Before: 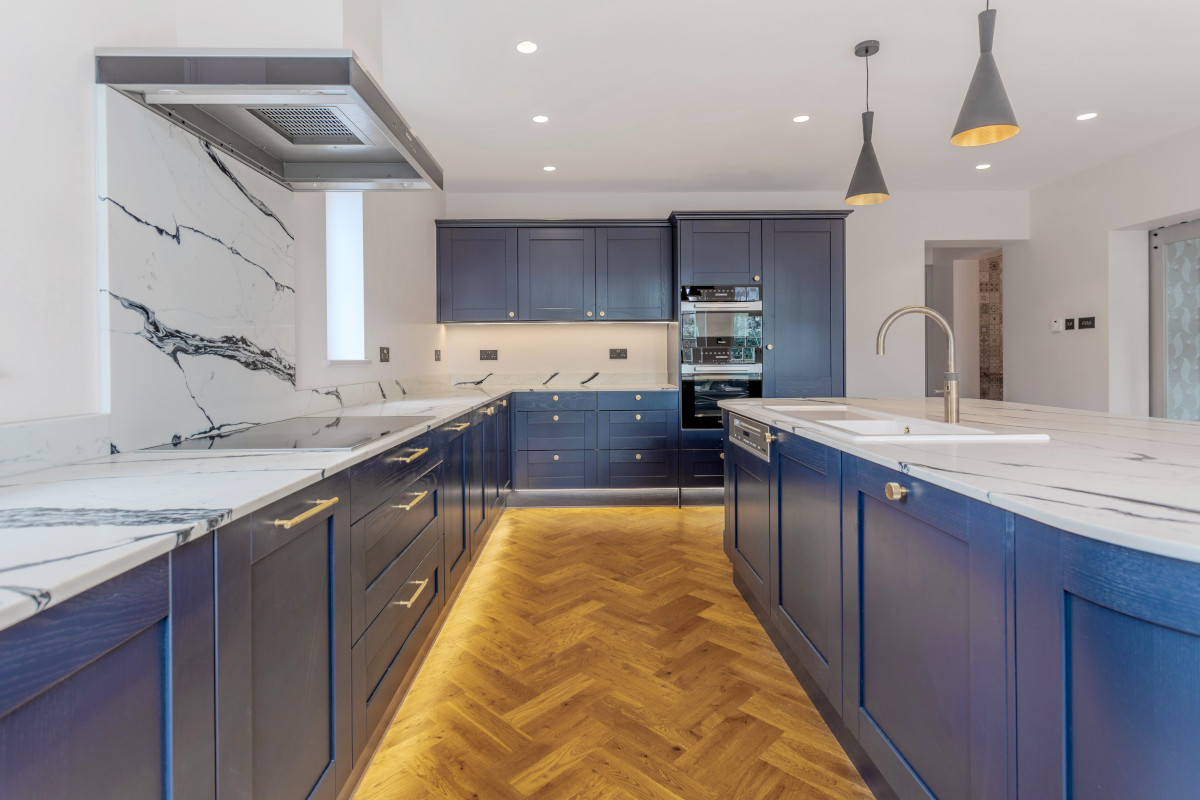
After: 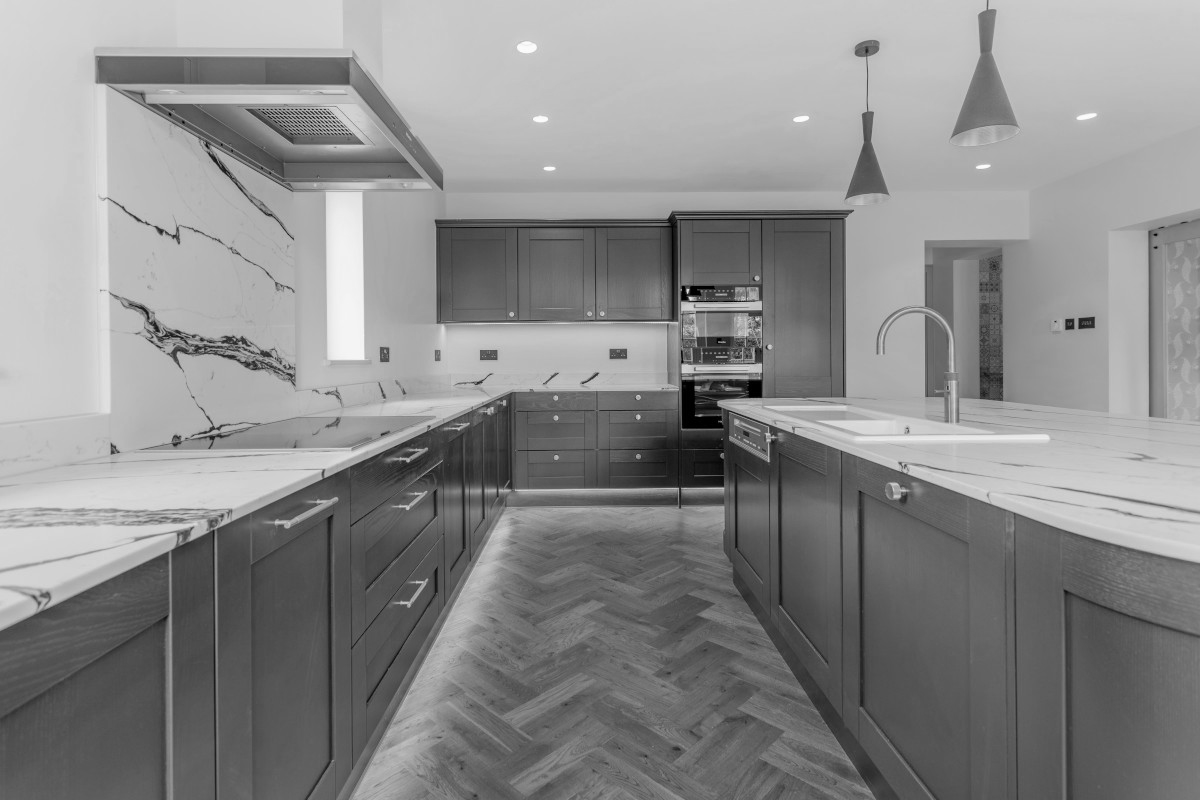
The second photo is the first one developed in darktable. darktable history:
color calibration: output gray [0.21, 0.42, 0.37, 0], x 0.356, y 0.368, temperature 4689.07 K
